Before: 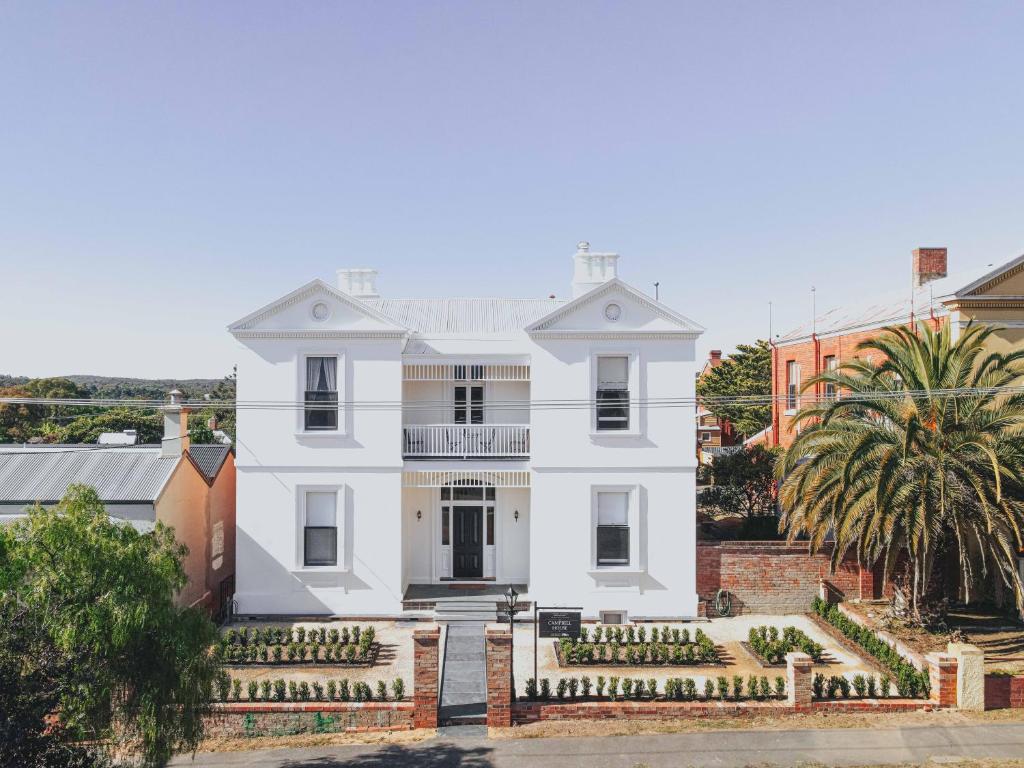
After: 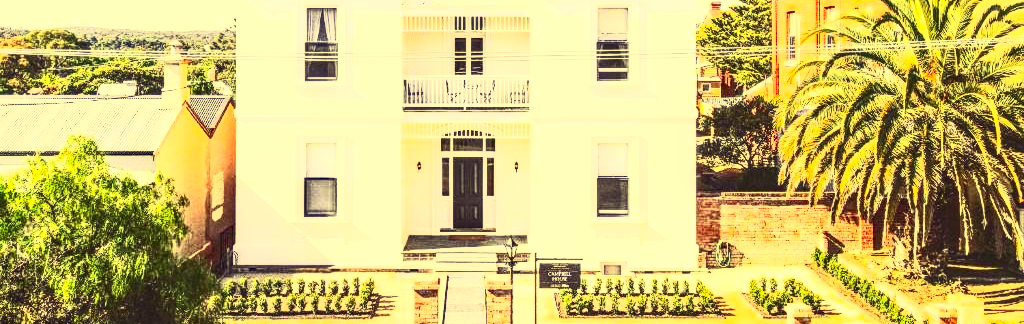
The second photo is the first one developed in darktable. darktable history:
exposure: black level correction 0, exposure 0.954 EV, compensate highlight preservation false
color correction: highlights a* -0.624, highlights b* 39.53, shadows a* 9.57, shadows b* -0.354
crop: top 45.515%, bottom 12.272%
tone equalizer: on, module defaults
contrast brightness saturation: contrast 0.629, brightness 0.333, saturation 0.15
haze removal: compatibility mode true, adaptive false
local contrast: on, module defaults
